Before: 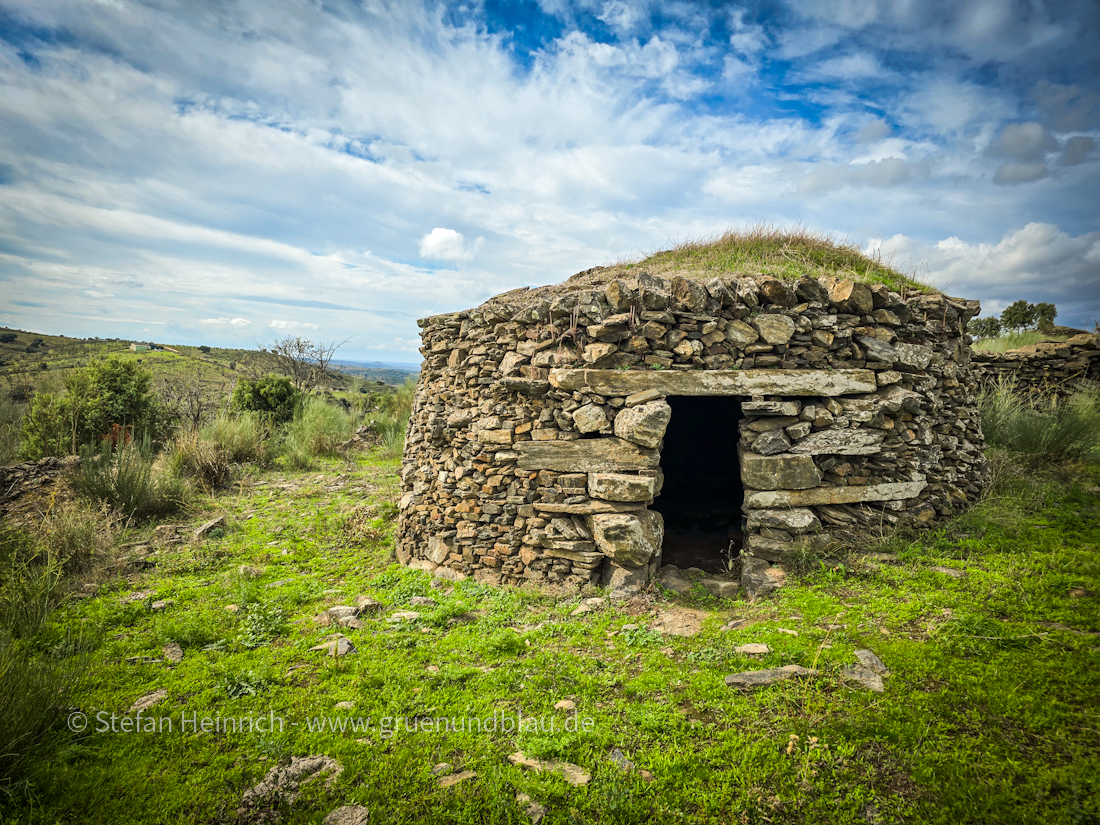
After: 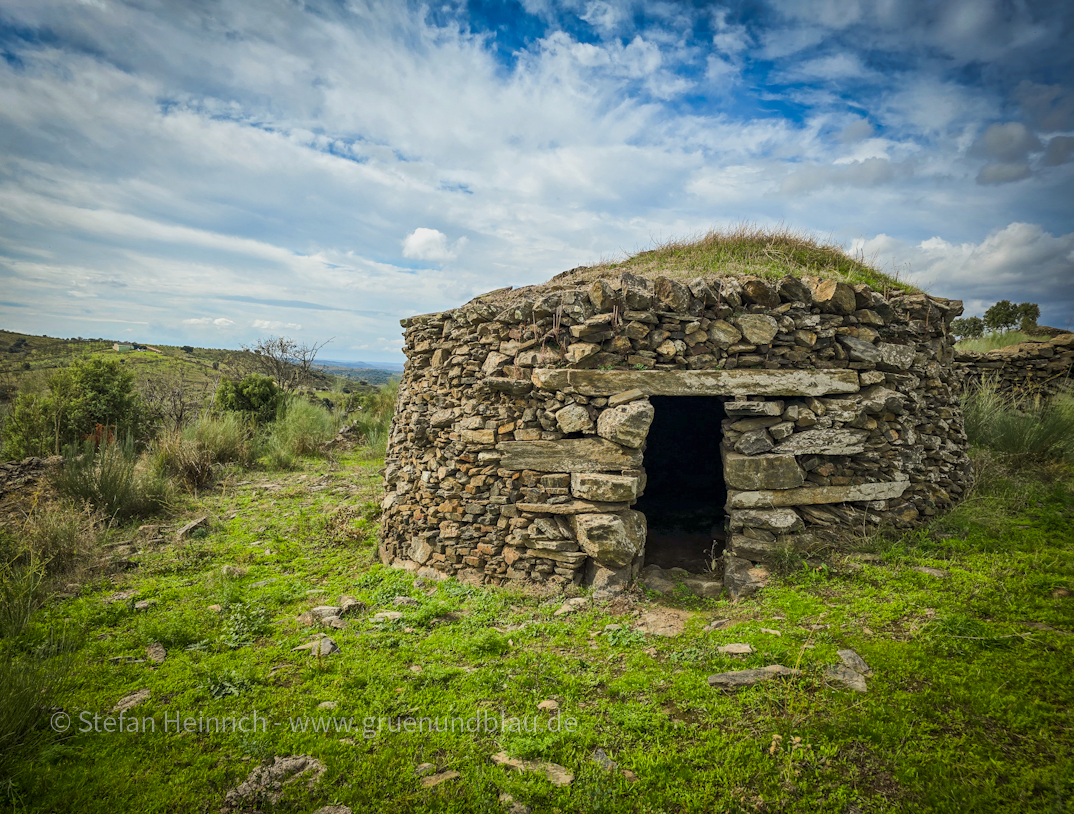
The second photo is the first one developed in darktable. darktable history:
crop and rotate: left 1.579%, right 0.772%, bottom 1.284%
tone equalizer: -8 EV 0.235 EV, -7 EV 0.448 EV, -6 EV 0.434 EV, -5 EV 0.21 EV, -3 EV -0.282 EV, -2 EV -0.445 EV, -1 EV -0.414 EV, +0 EV -0.278 EV
